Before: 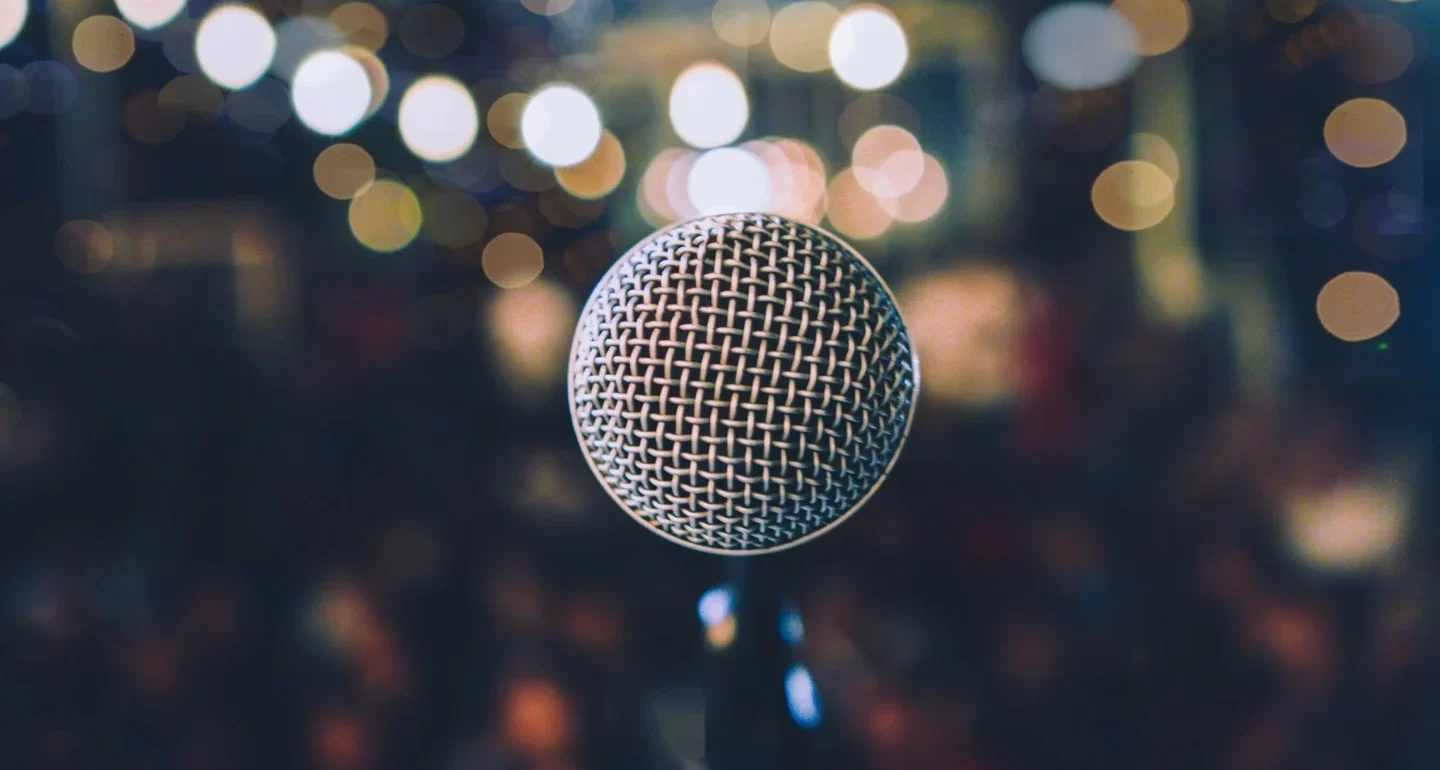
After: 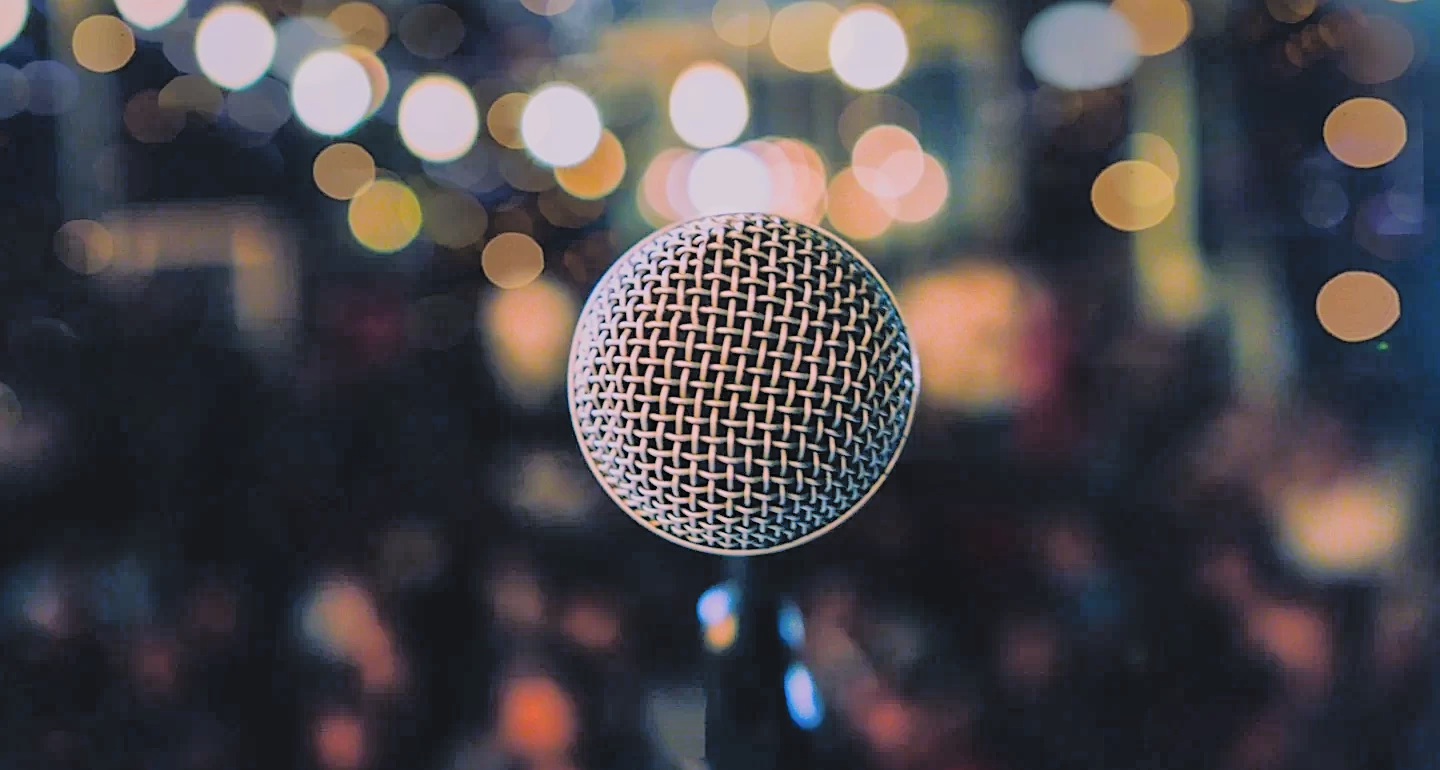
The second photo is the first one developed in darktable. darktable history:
color correction: highlights a* 3.48, highlights b* 2, saturation 1.24
sharpen: on, module defaults
contrast brightness saturation: brightness 0.148
shadows and highlights: on, module defaults
filmic rgb: black relative exposure -7.78 EV, white relative exposure 4.44 EV, hardness 3.75, latitude 50.14%, contrast 1.1, iterations of high-quality reconstruction 0
